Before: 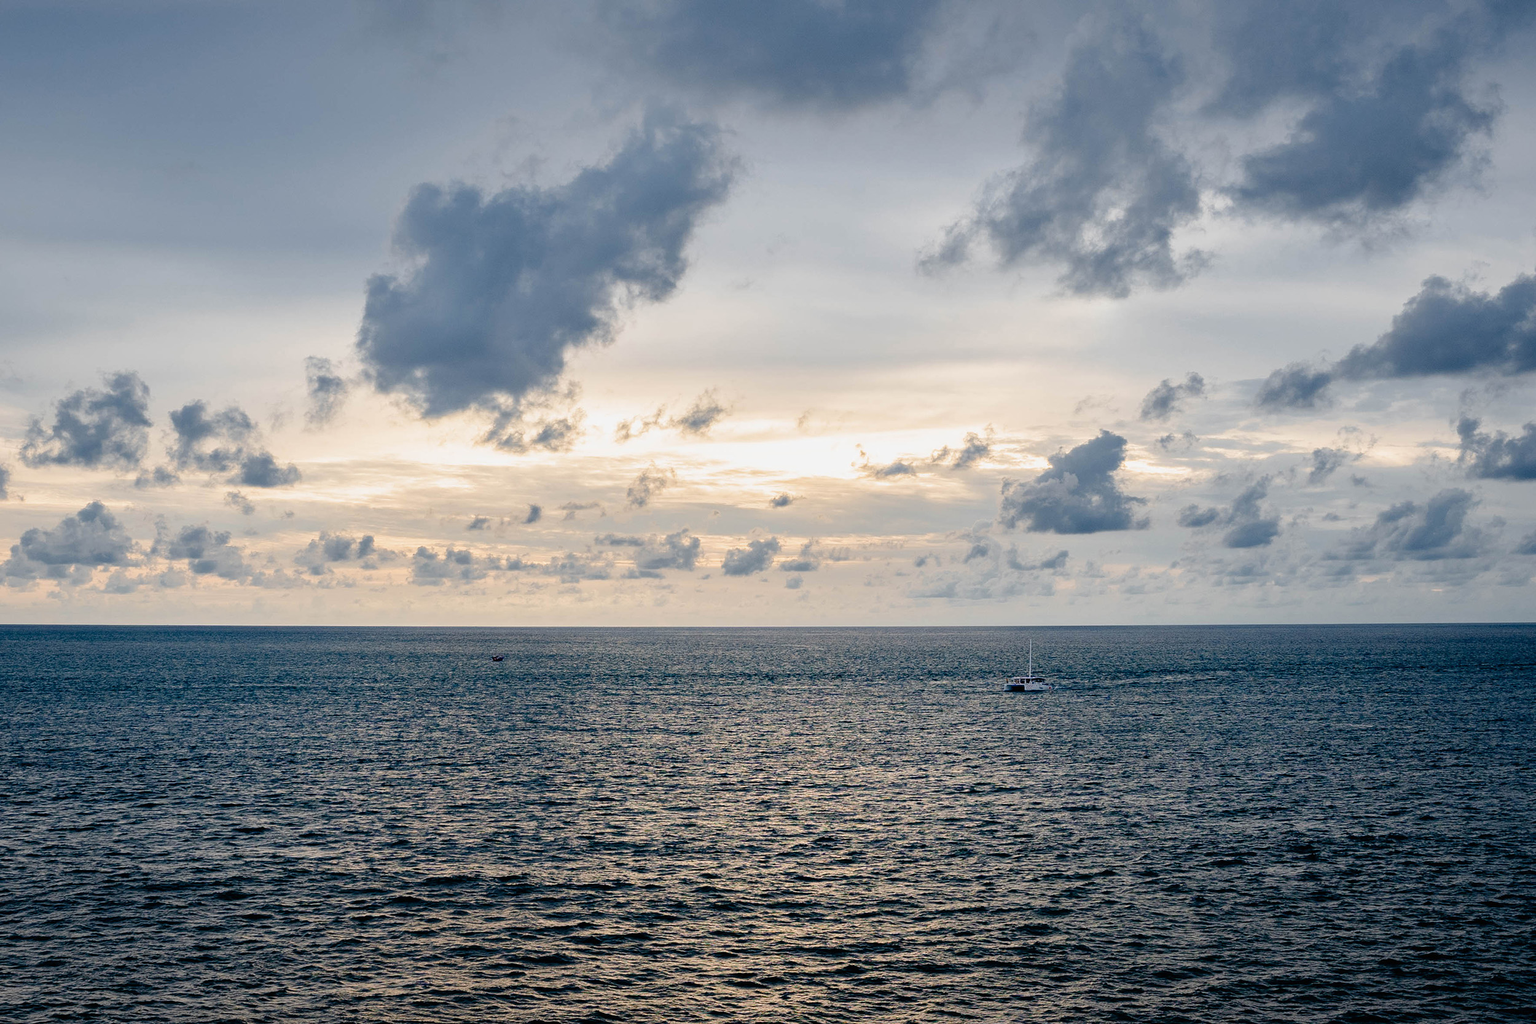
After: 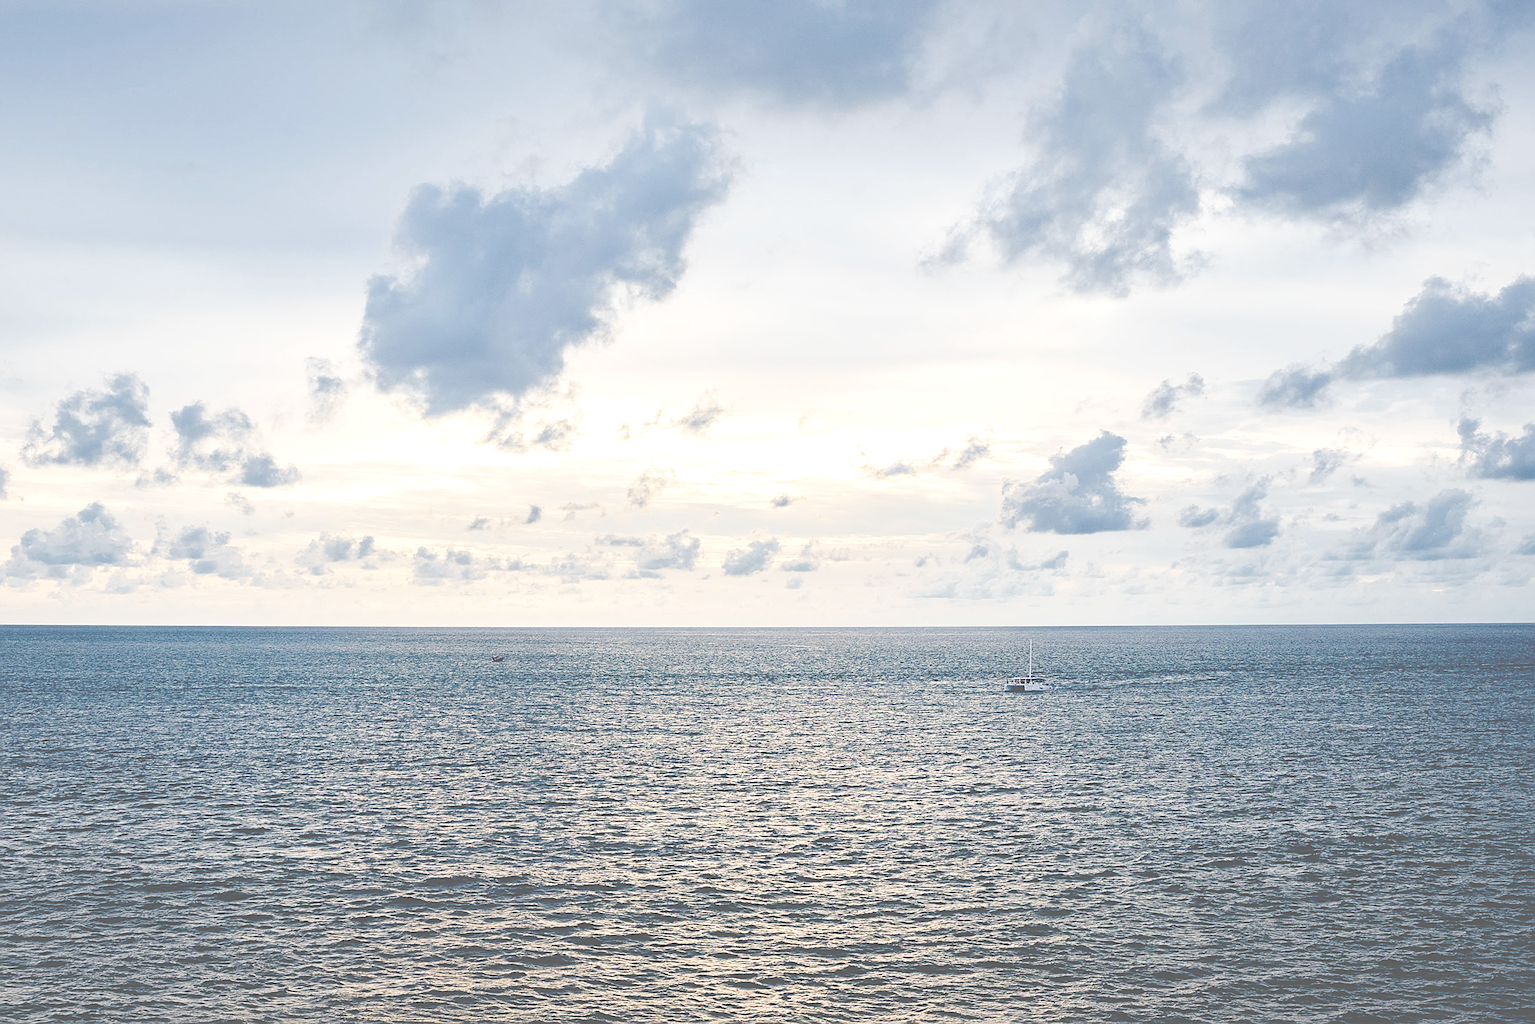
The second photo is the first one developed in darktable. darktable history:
sharpen: on, module defaults
exposure: black level correction -0.071, exposure 0.5 EV, compensate highlight preservation false
base curve: curves: ch0 [(0, 0) (0.036, 0.025) (0.121, 0.166) (0.206, 0.329) (0.605, 0.79) (1, 1)], preserve colors none
